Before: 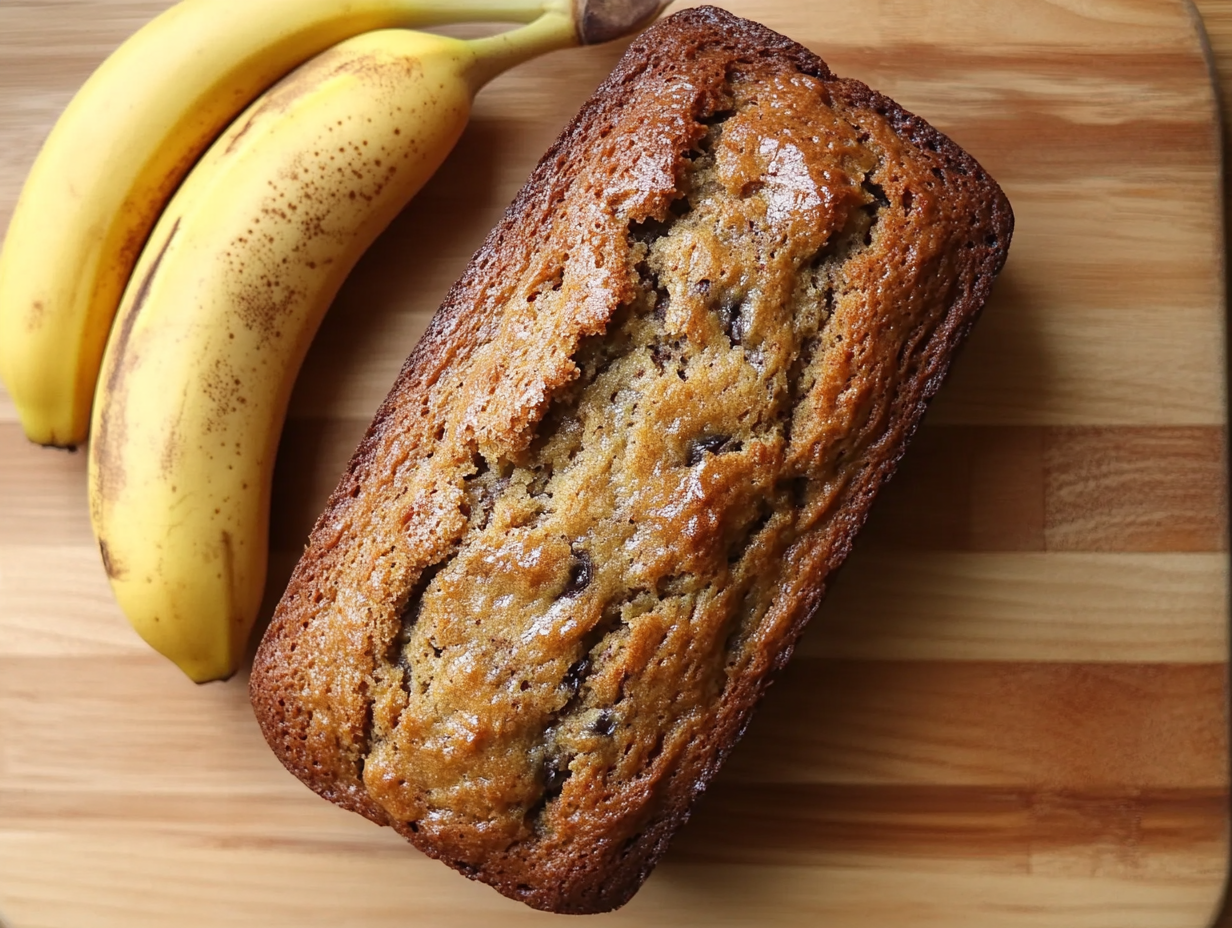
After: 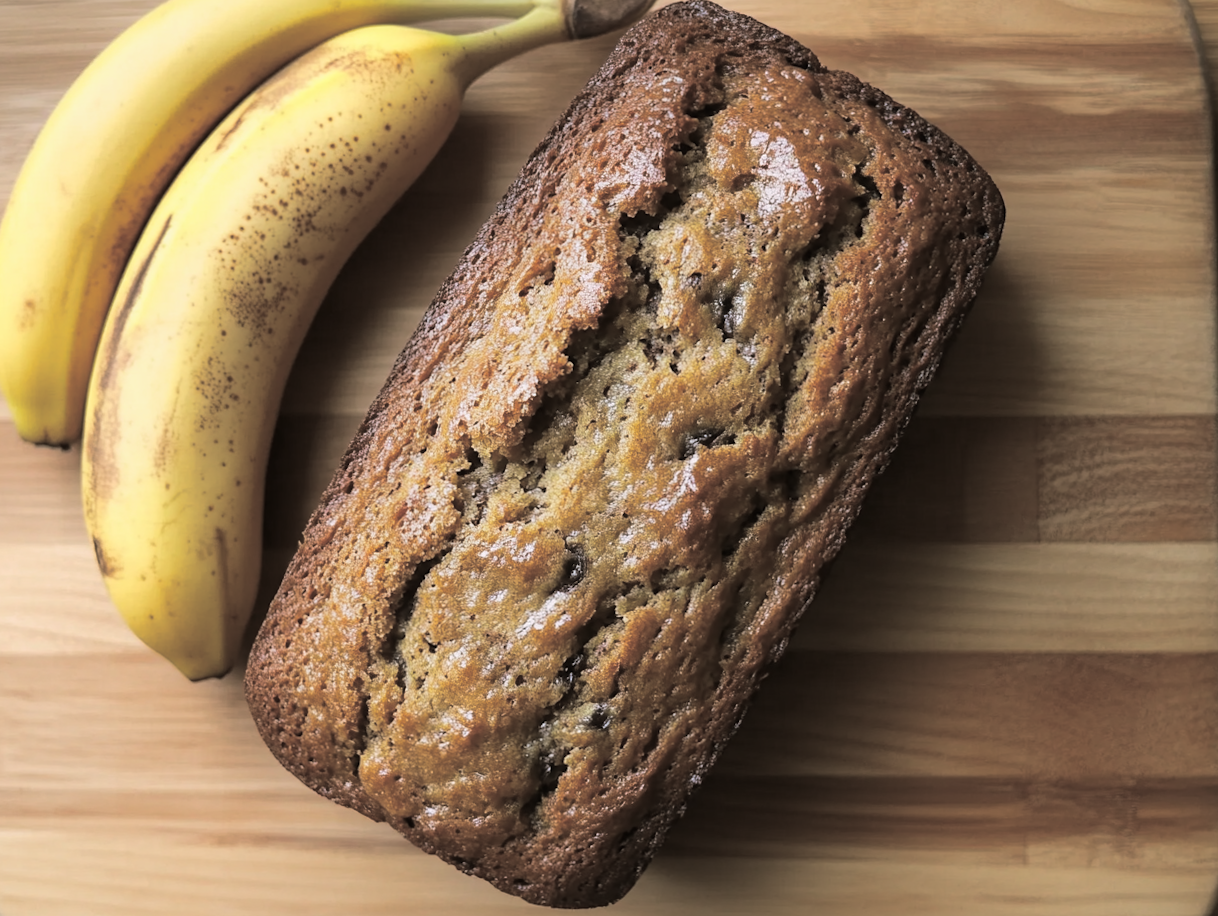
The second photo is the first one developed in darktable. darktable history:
split-toning: shadows › hue 46.8°, shadows › saturation 0.17, highlights › hue 316.8°, highlights › saturation 0.27, balance -51.82
rotate and perspective: rotation -0.45°, automatic cropping original format, crop left 0.008, crop right 0.992, crop top 0.012, crop bottom 0.988
